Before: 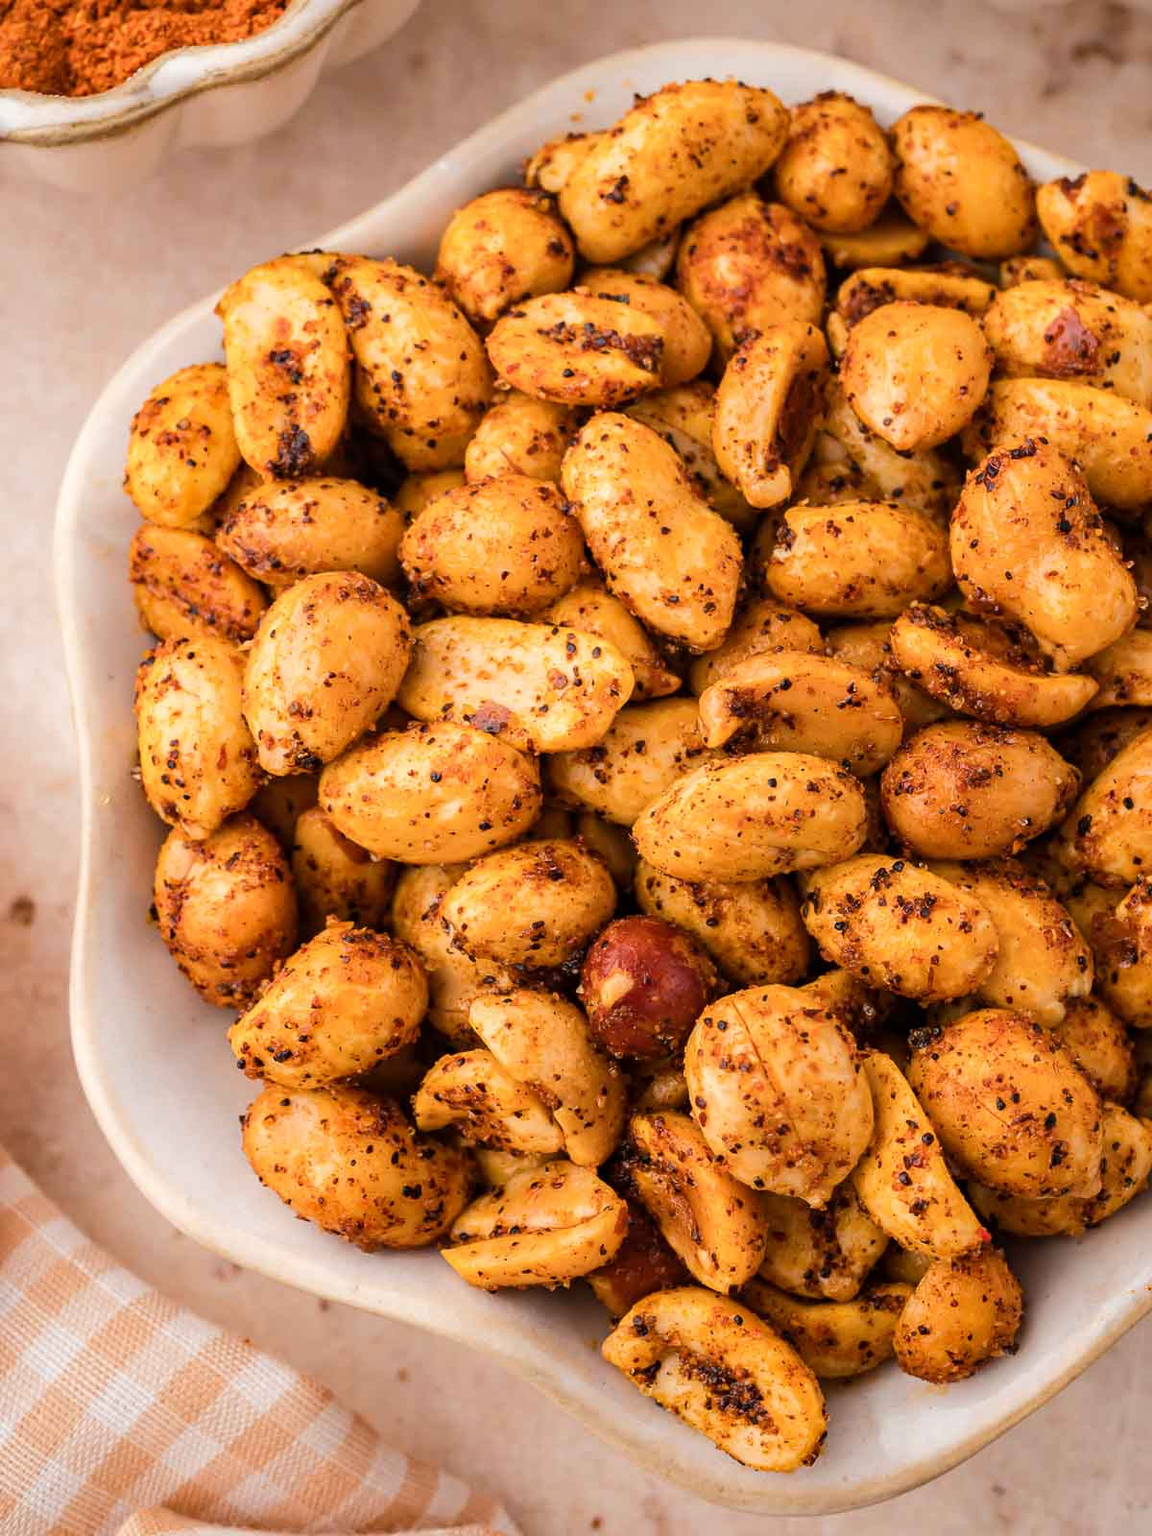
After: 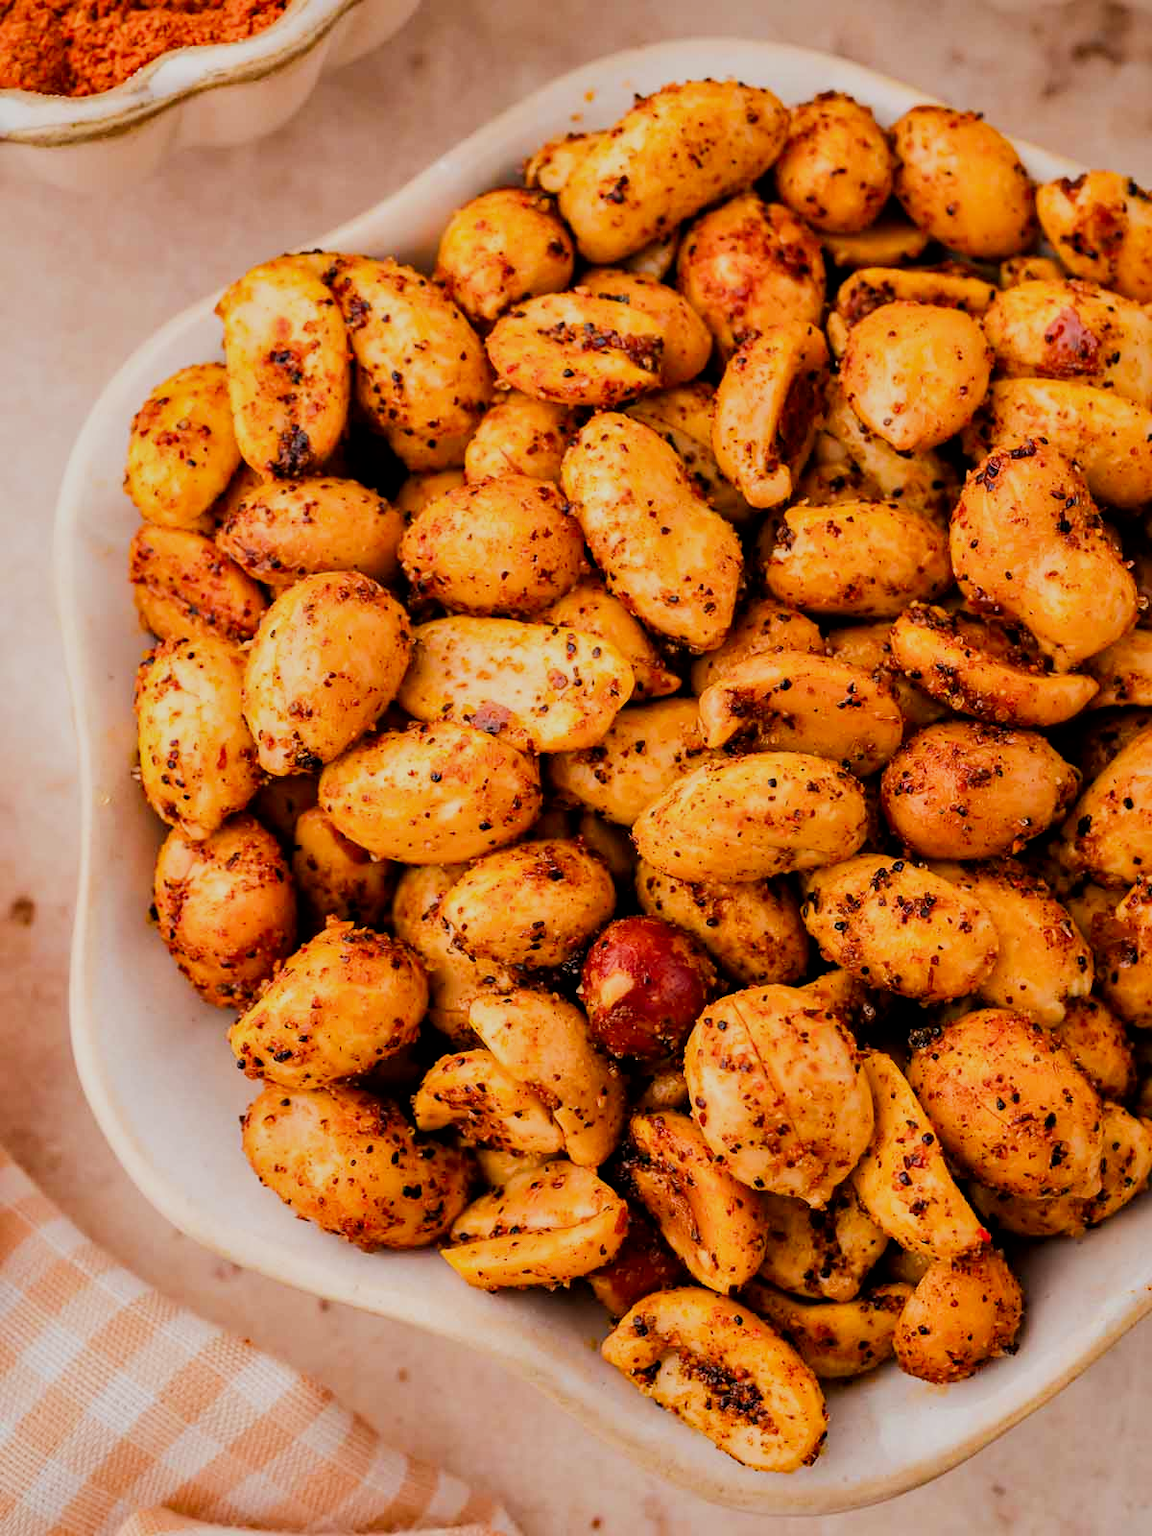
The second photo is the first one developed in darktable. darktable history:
local contrast: mode bilateral grid, contrast 19, coarseness 50, detail 128%, midtone range 0.2
color correction: highlights b* -0.038, saturation 1.29
filmic rgb: black relative exposure -9.22 EV, white relative exposure 6.77 EV, hardness 3.09, contrast 1.057
